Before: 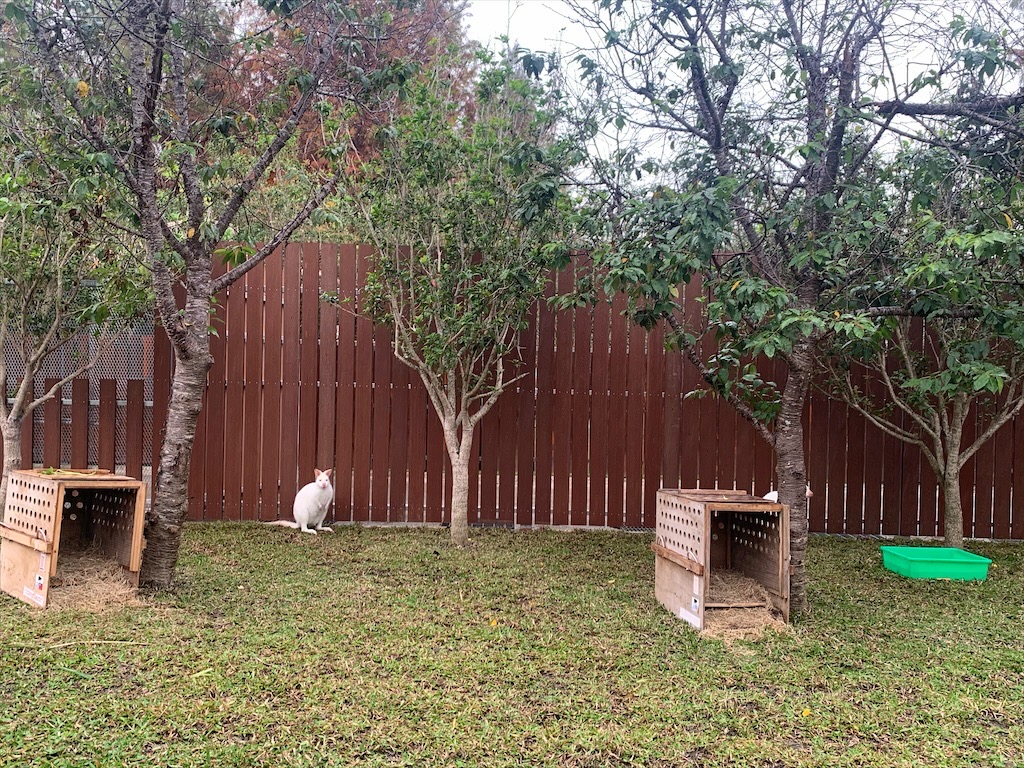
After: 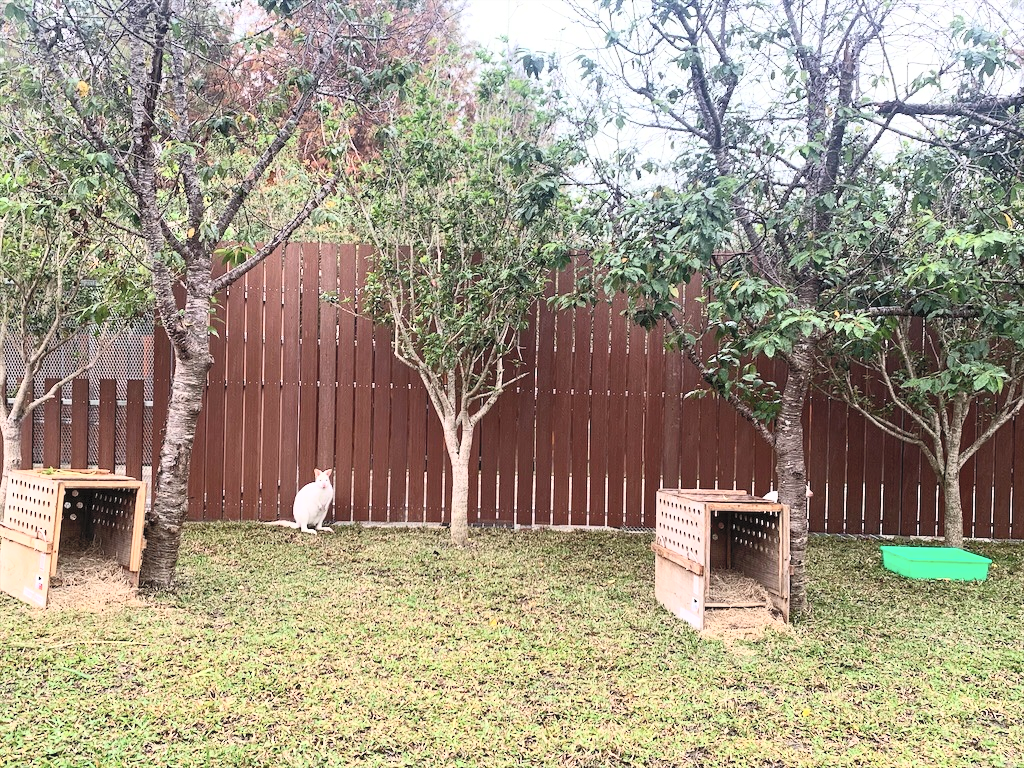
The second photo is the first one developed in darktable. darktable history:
contrast brightness saturation: contrast 0.394, brightness 0.518
